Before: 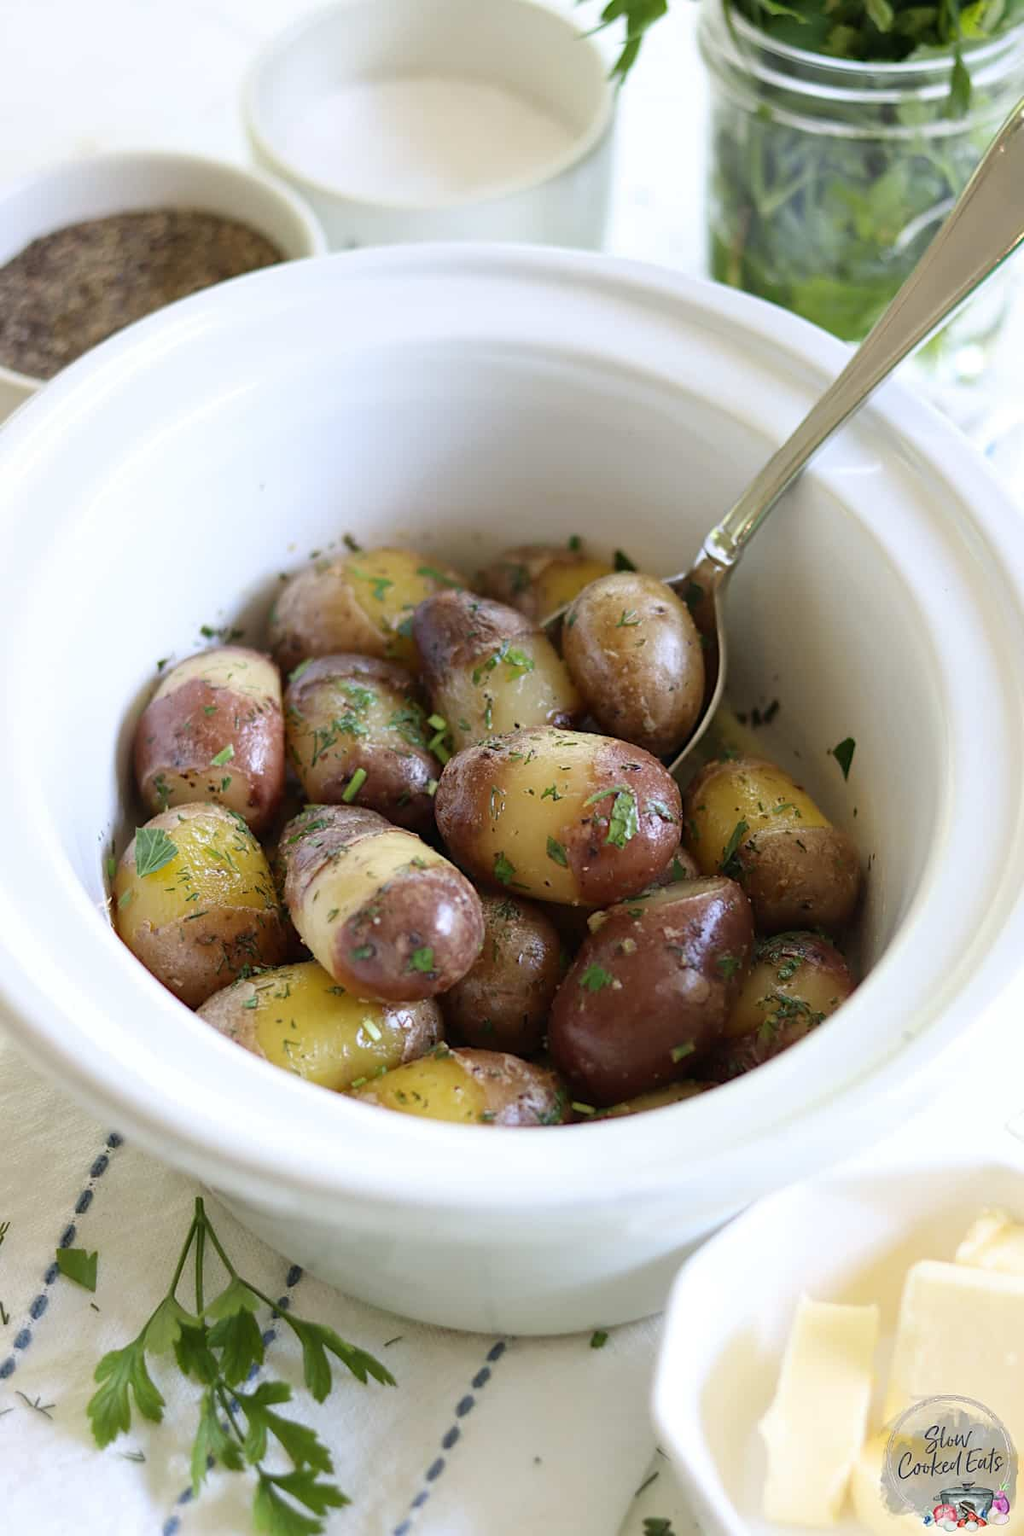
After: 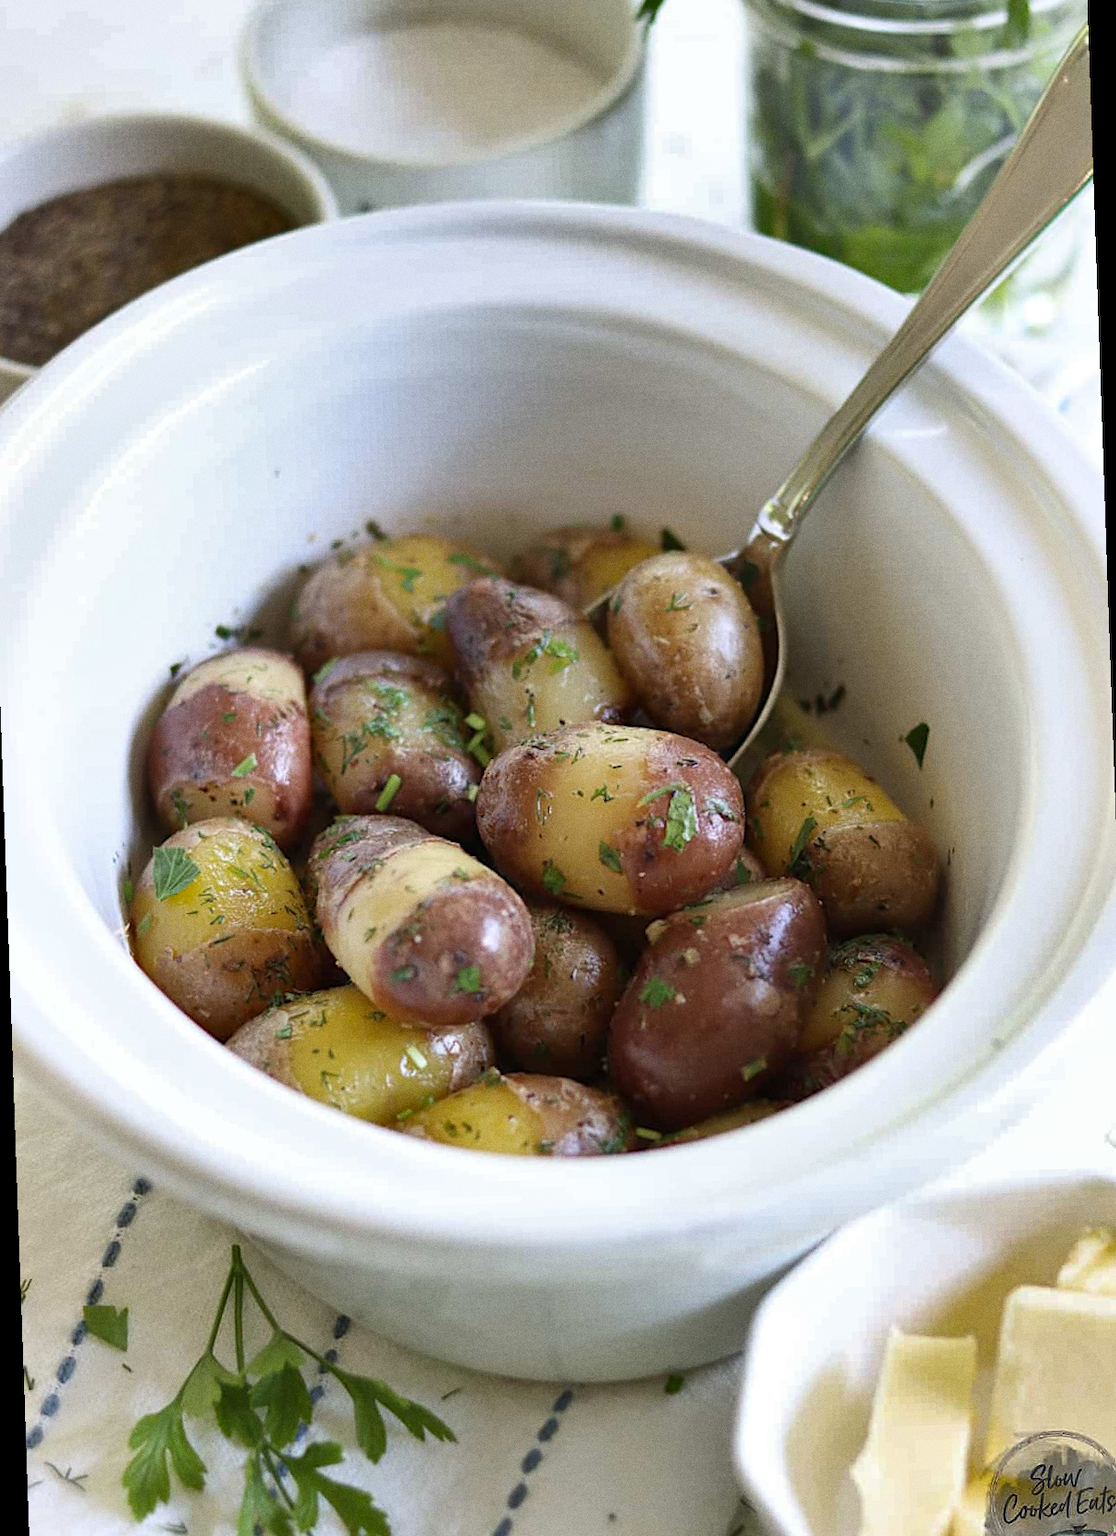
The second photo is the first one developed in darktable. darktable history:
shadows and highlights: radius 108.52, shadows 44.07, highlights -67.8, low approximation 0.01, soften with gaussian
grain: coarseness 0.09 ISO
rotate and perspective: rotation -2°, crop left 0.022, crop right 0.978, crop top 0.049, crop bottom 0.951
